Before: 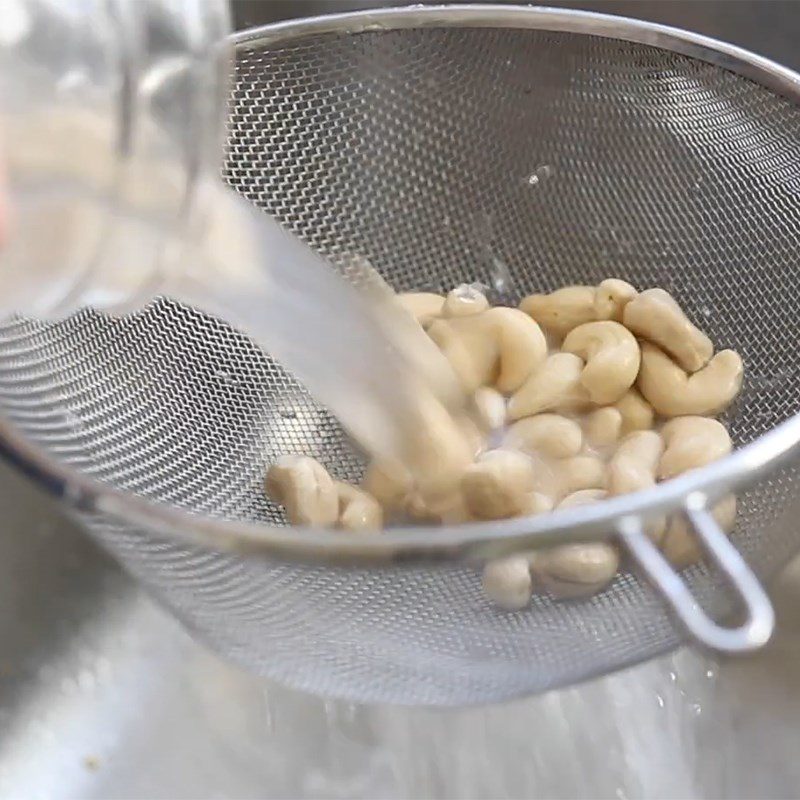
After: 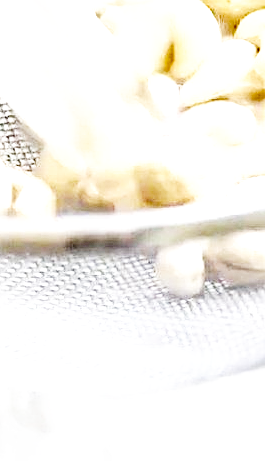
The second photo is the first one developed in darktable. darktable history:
local contrast: on, module defaults
sharpen: on, module defaults
crop: left 40.878%, top 39.176%, right 25.993%, bottom 3.081%
color balance rgb: perceptual saturation grading › global saturation 20%, perceptual saturation grading › highlights -25%, perceptual saturation grading › shadows 50%
base curve: curves: ch0 [(0, 0.003) (0.001, 0.002) (0.006, 0.004) (0.02, 0.022) (0.048, 0.086) (0.094, 0.234) (0.162, 0.431) (0.258, 0.629) (0.385, 0.8) (0.548, 0.918) (0.751, 0.988) (1, 1)], preserve colors none
exposure: black level correction 0, exposure 1.1 EV, compensate highlight preservation false
shadows and highlights: low approximation 0.01, soften with gaussian
